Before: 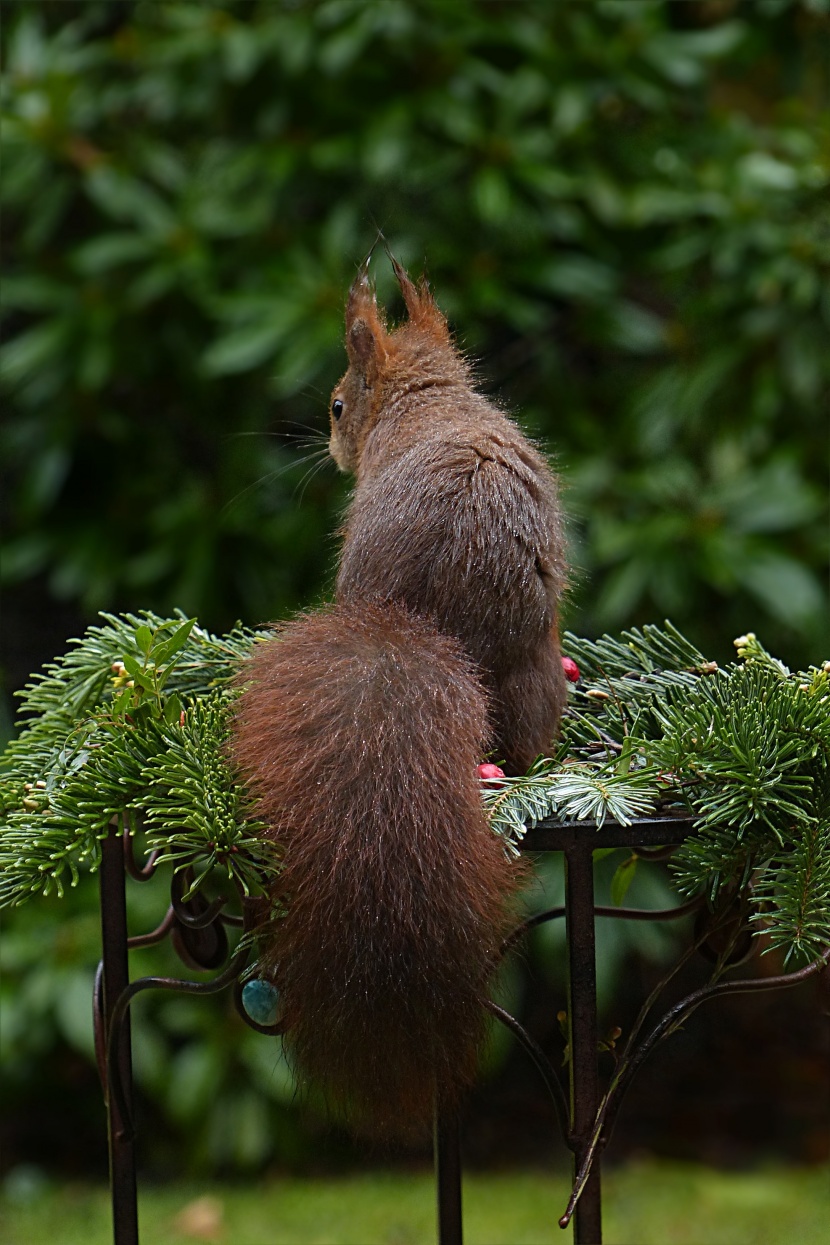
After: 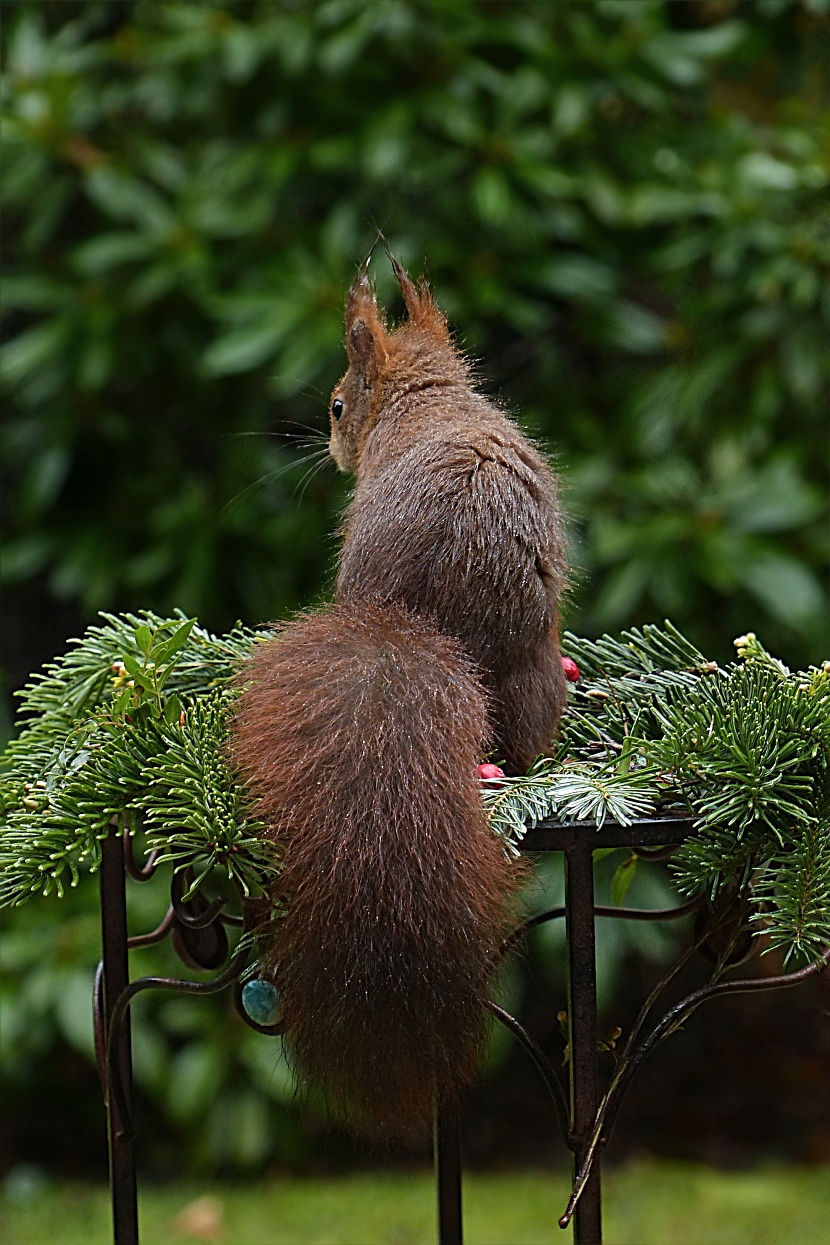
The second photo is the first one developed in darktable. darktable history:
shadows and highlights: shadows 29.43, highlights -29.48, low approximation 0.01, soften with gaussian
sharpen: on, module defaults
